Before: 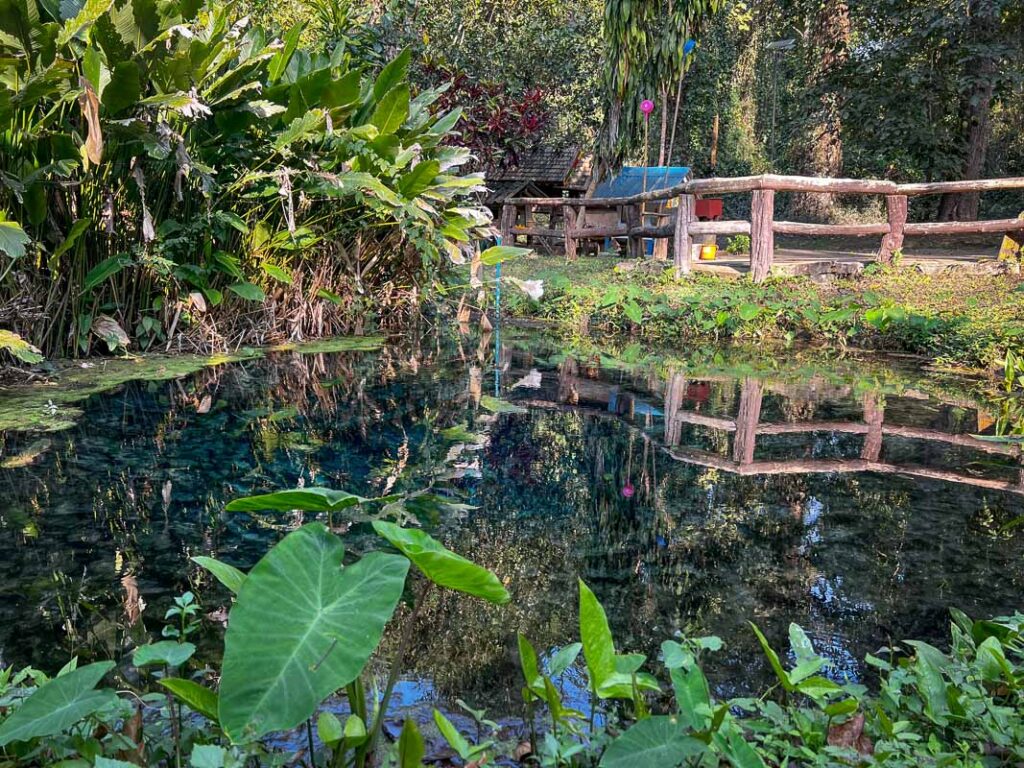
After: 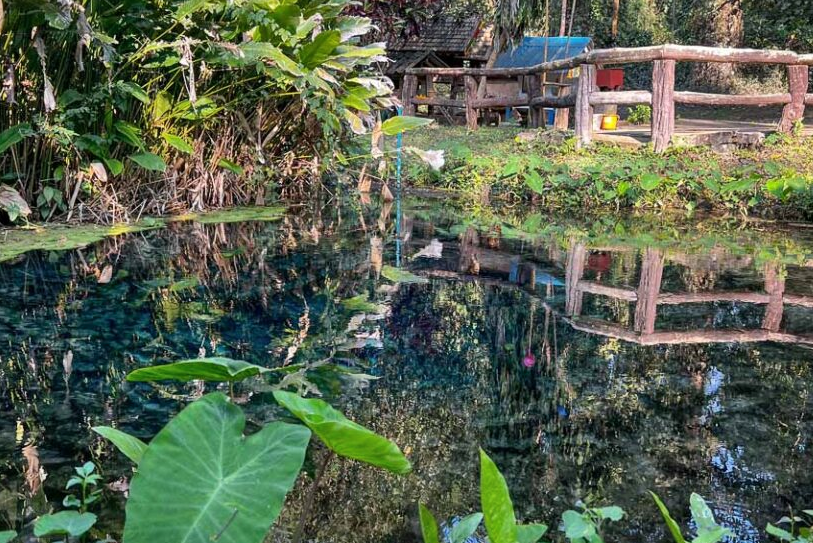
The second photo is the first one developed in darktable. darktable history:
crop: left 9.712%, top 16.928%, right 10.845%, bottom 12.332%
shadows and highlights: highlights color adjustment 0%, low approximation 0.01, soften with gaussian
